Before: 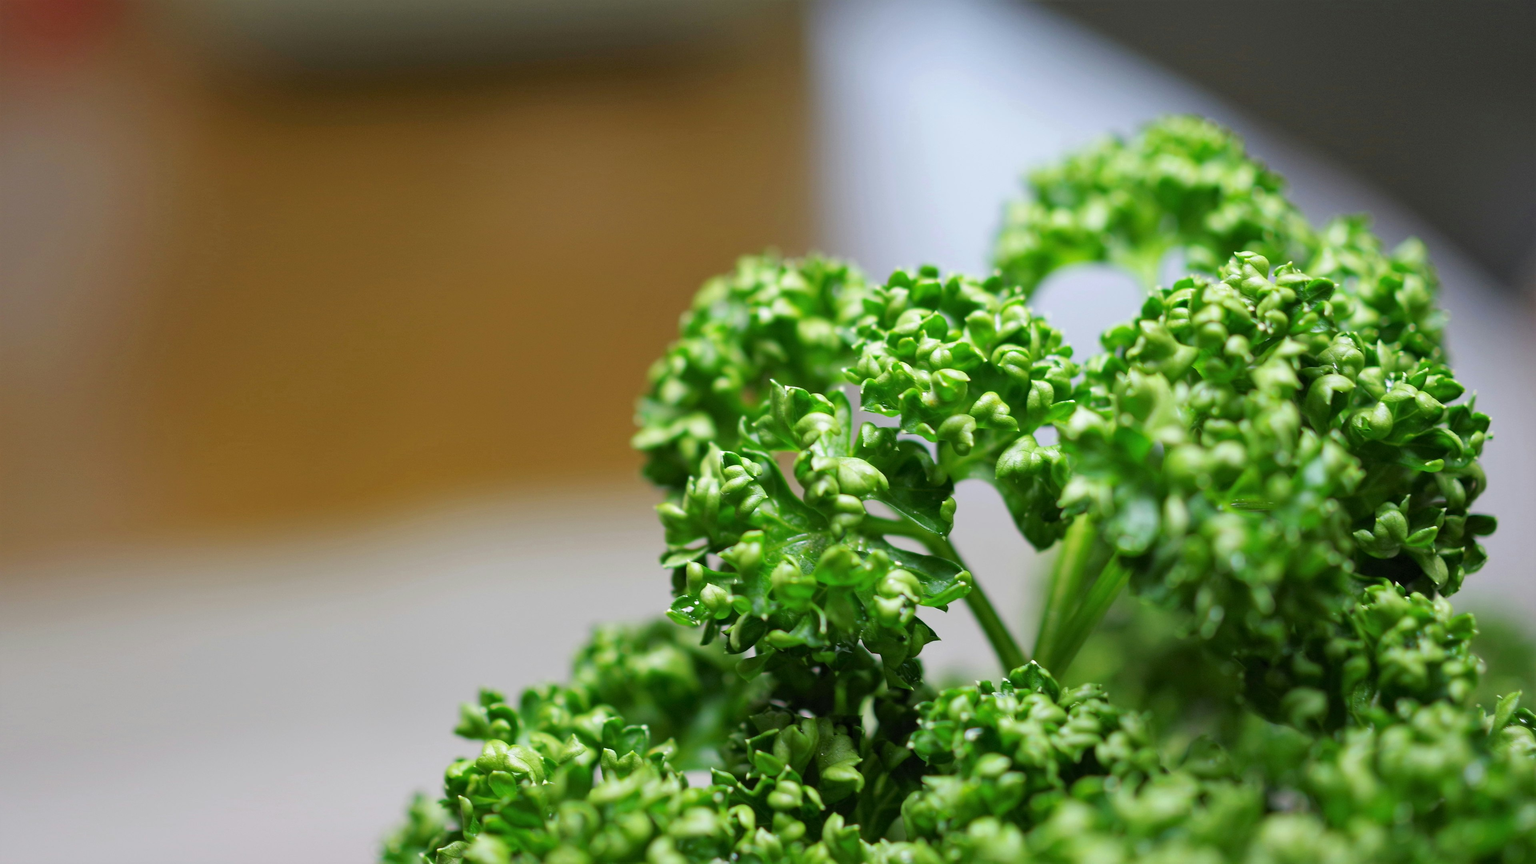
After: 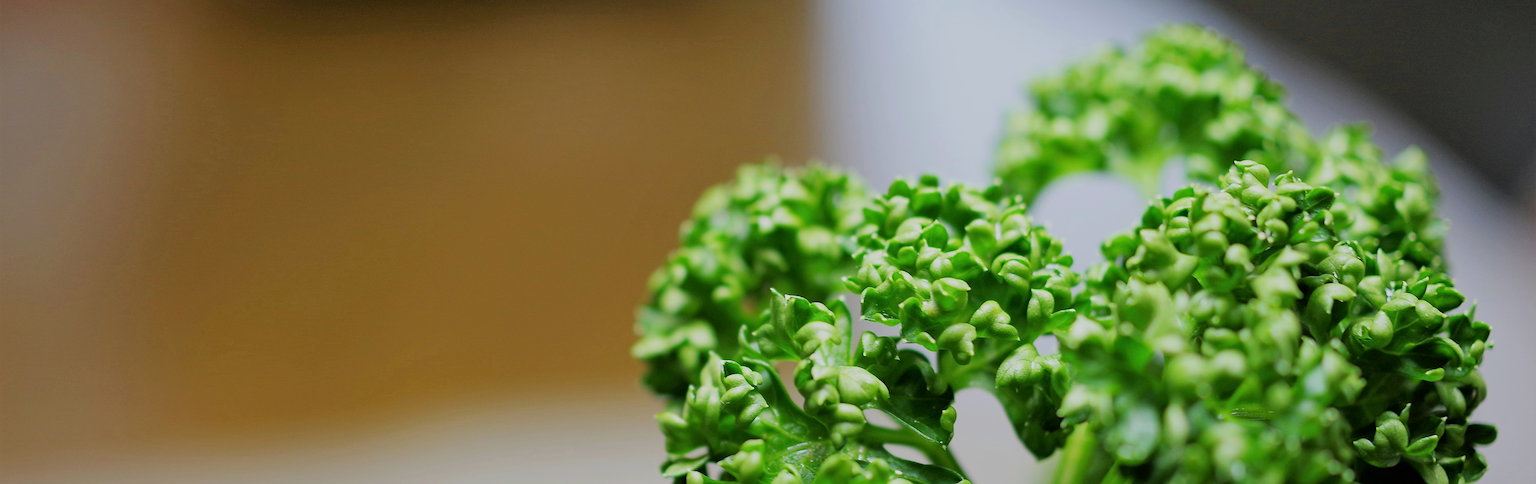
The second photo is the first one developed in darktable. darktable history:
sharpen: on, module defaults
filmic rgb: black relative exposure -7.65 EV, white relative exposure 4.56 EV, hardness 3.61, contrast 1.05
crop and rotate: top 10.605%, bottom 33.274%
